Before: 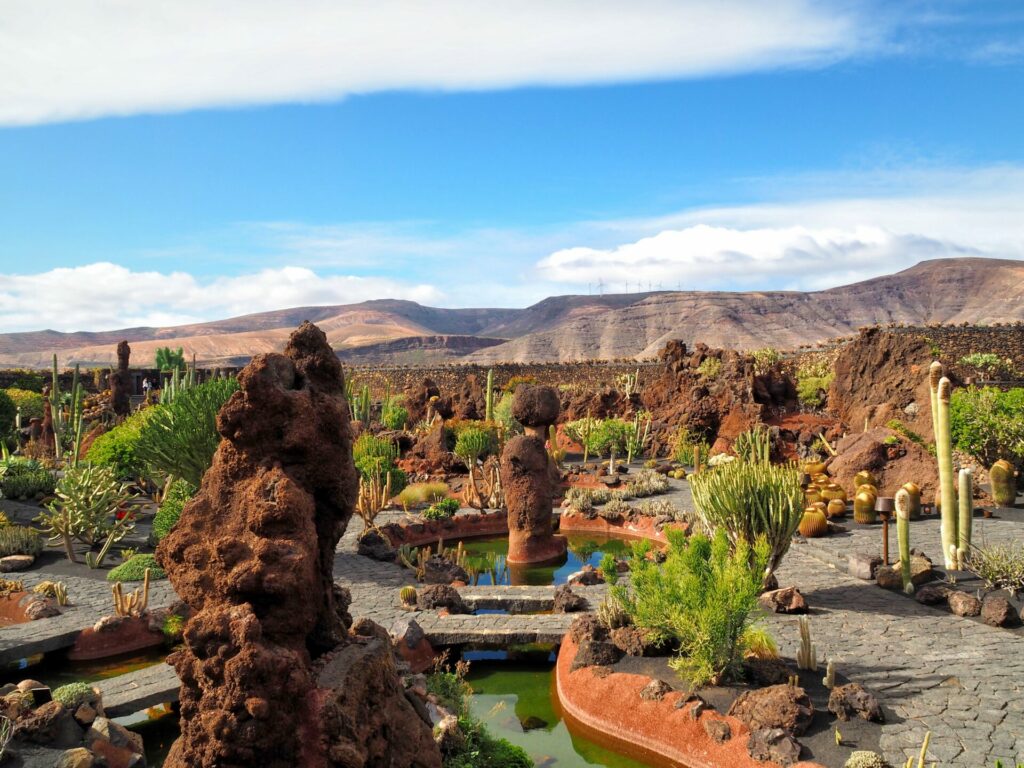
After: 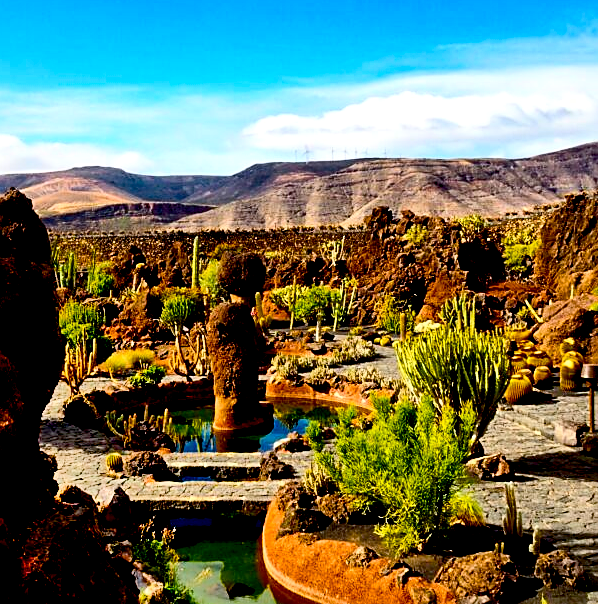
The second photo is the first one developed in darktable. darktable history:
shadows and highlights: shadows 53.11, soften with gaussian
color balance rgb: shadows lift › hue 87.19°, power › hue 73.94°, perceptual saturation grading › global saturation 30.472%, global vibrance 20%
local contrast: mode bilateral grid, contrast 21, coarseness 50, detail 141%, midtone range 0.2
crop and rotate: left 28.743%, top 17.367%, right 12.77%, bottom 3.972%
sharpen: radius 1.949
exposure: black level correction 0.055, exposure -0.032 EV, compensate highlight preservation false
contrast brightness saturation: contrast 0.294
